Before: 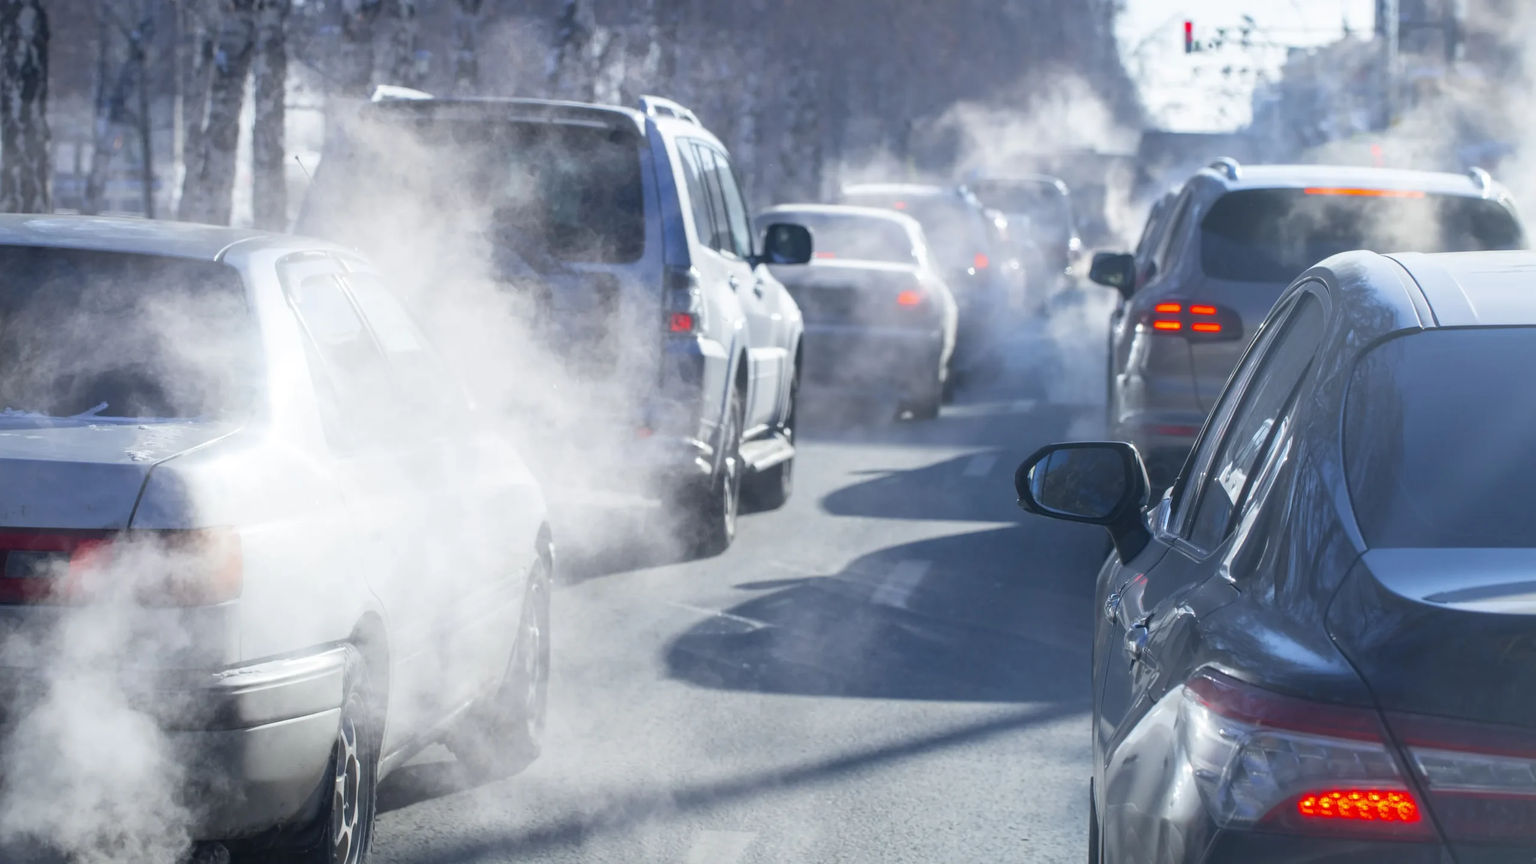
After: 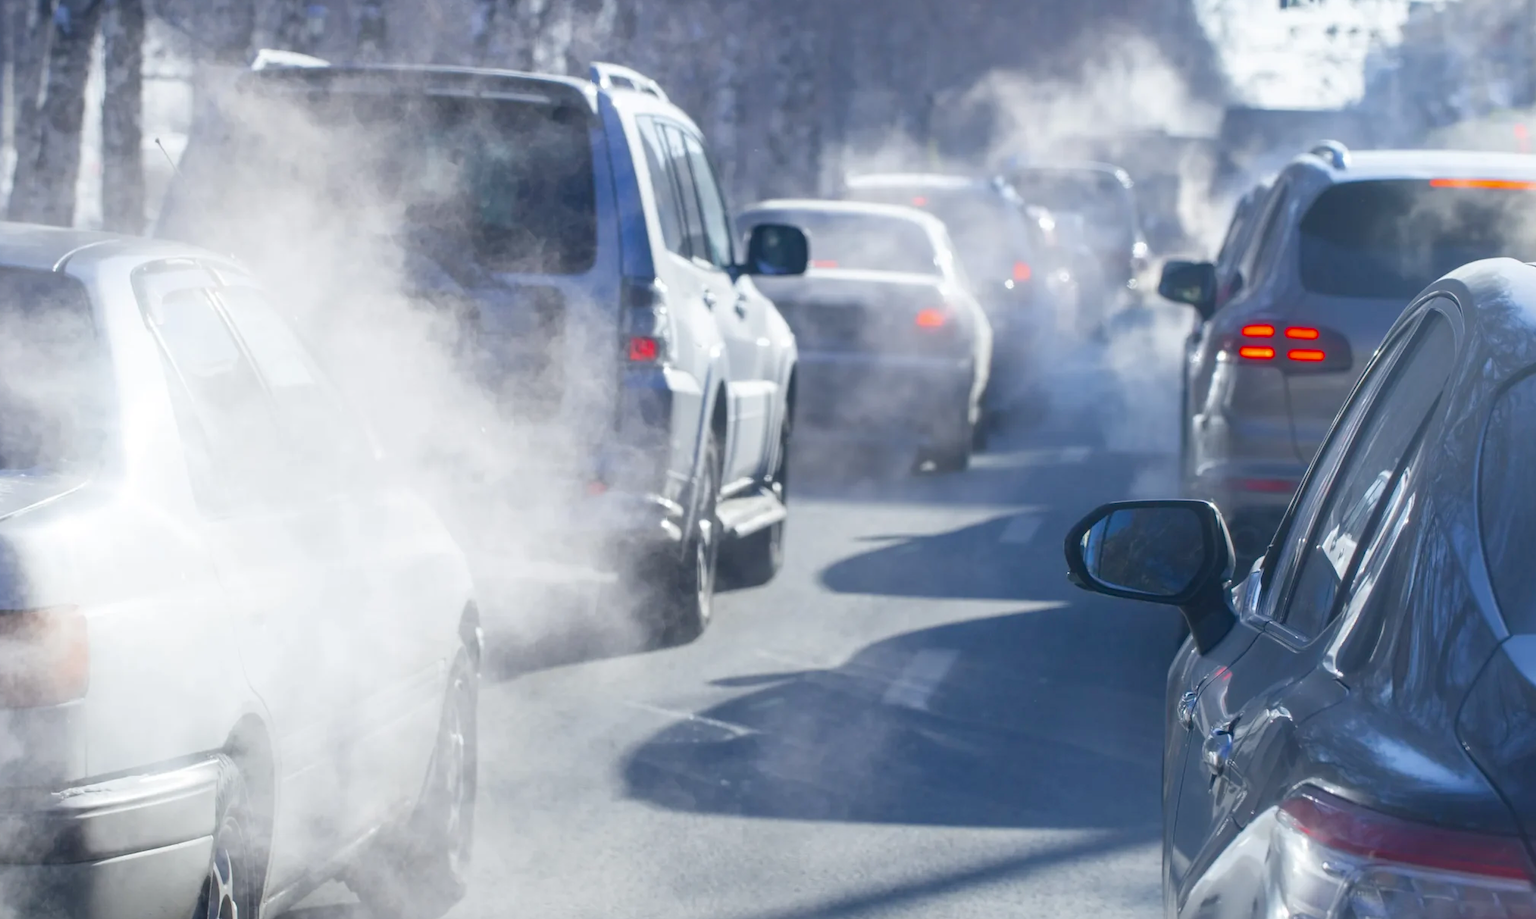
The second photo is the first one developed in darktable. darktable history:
crop: left 11.225%, top 5.381%, right 9.565%, bottom 10.314%
color balance rgb: perceptual saturation grading › global saturation 20%, perceptual saturation grading › highlights -25%, perceptual saturation grading › shadows 25%
